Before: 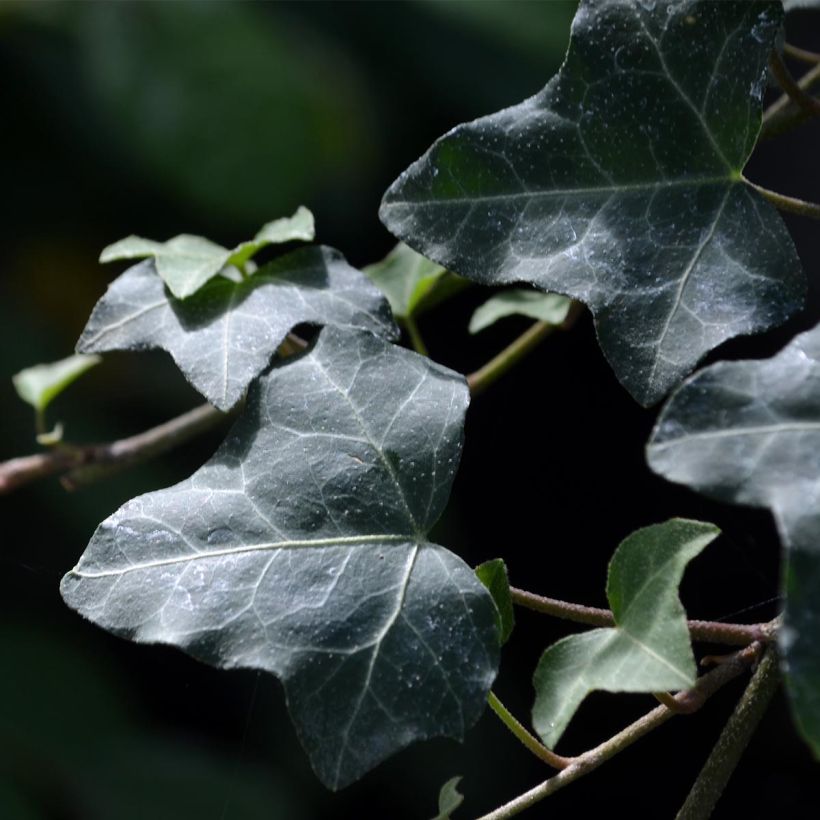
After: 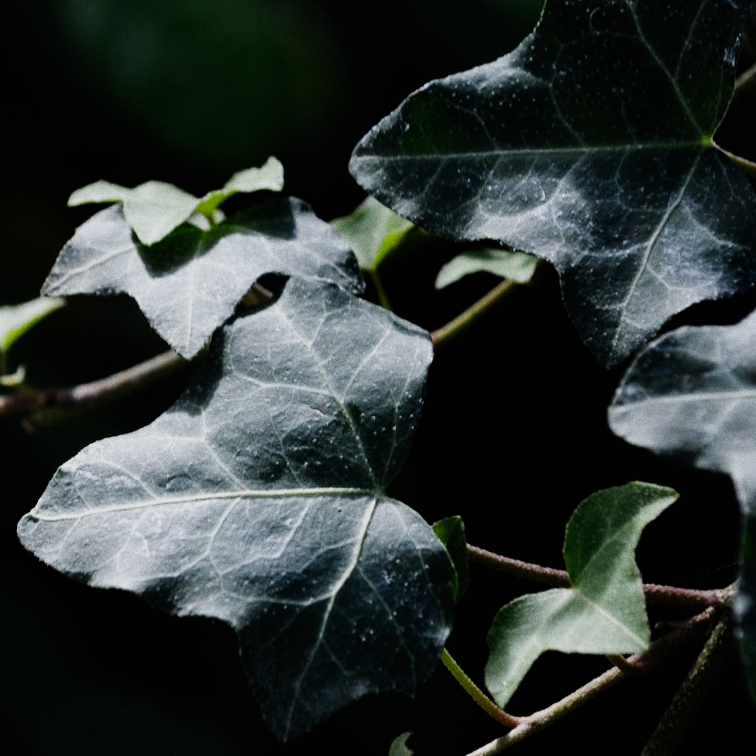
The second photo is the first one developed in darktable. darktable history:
grain: coarseness 0.47 ISO
sigmoid: contrast 1.7, skew -0.2, preserve hue 0%, red attenuation 0.1, red rotation 0.035, green attenuation 0.1, green rotation -0.017, blue attenuation 0.15, blue rotation -0.052, base primaries Rec2020
crop and rotate: angle -1.96°, left 3.097%, top 4.154%, right 1.586%, bottom 0.529%
